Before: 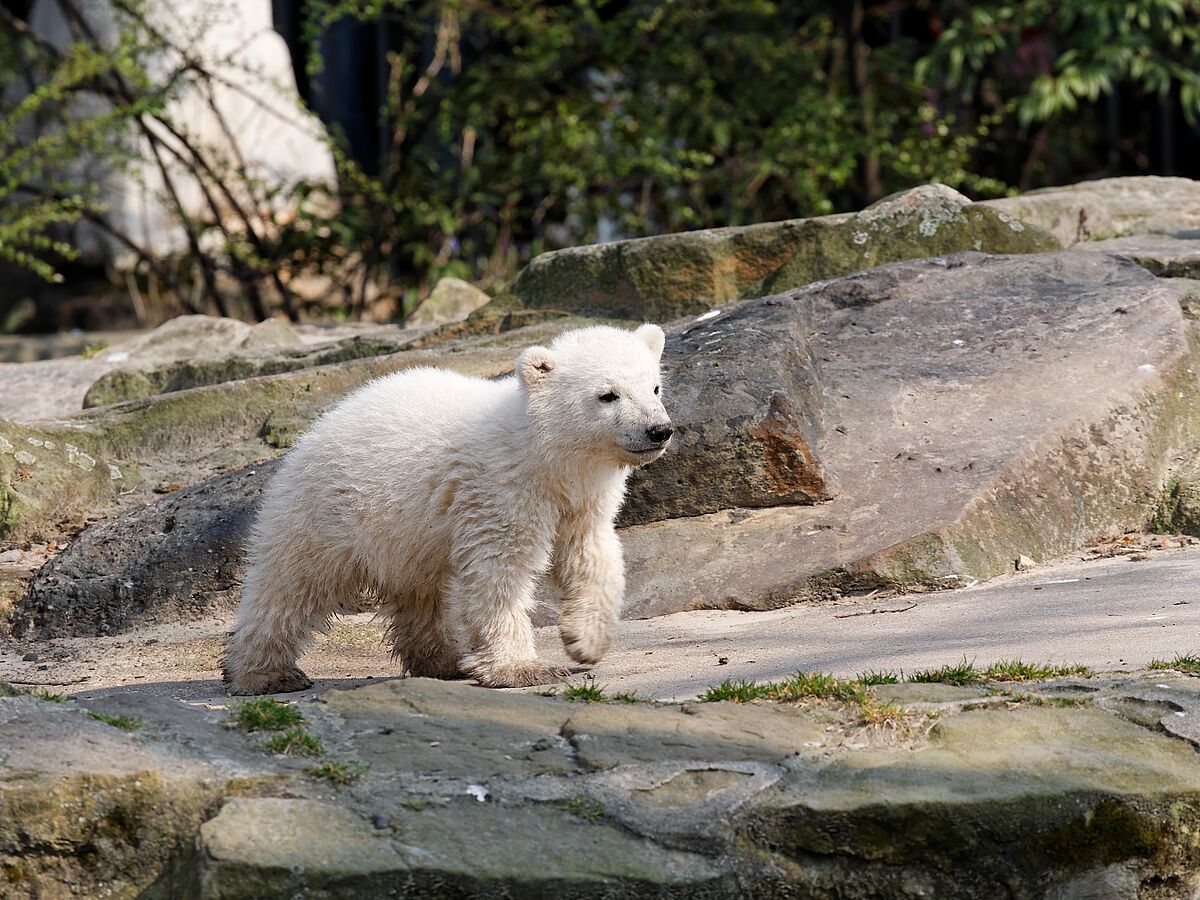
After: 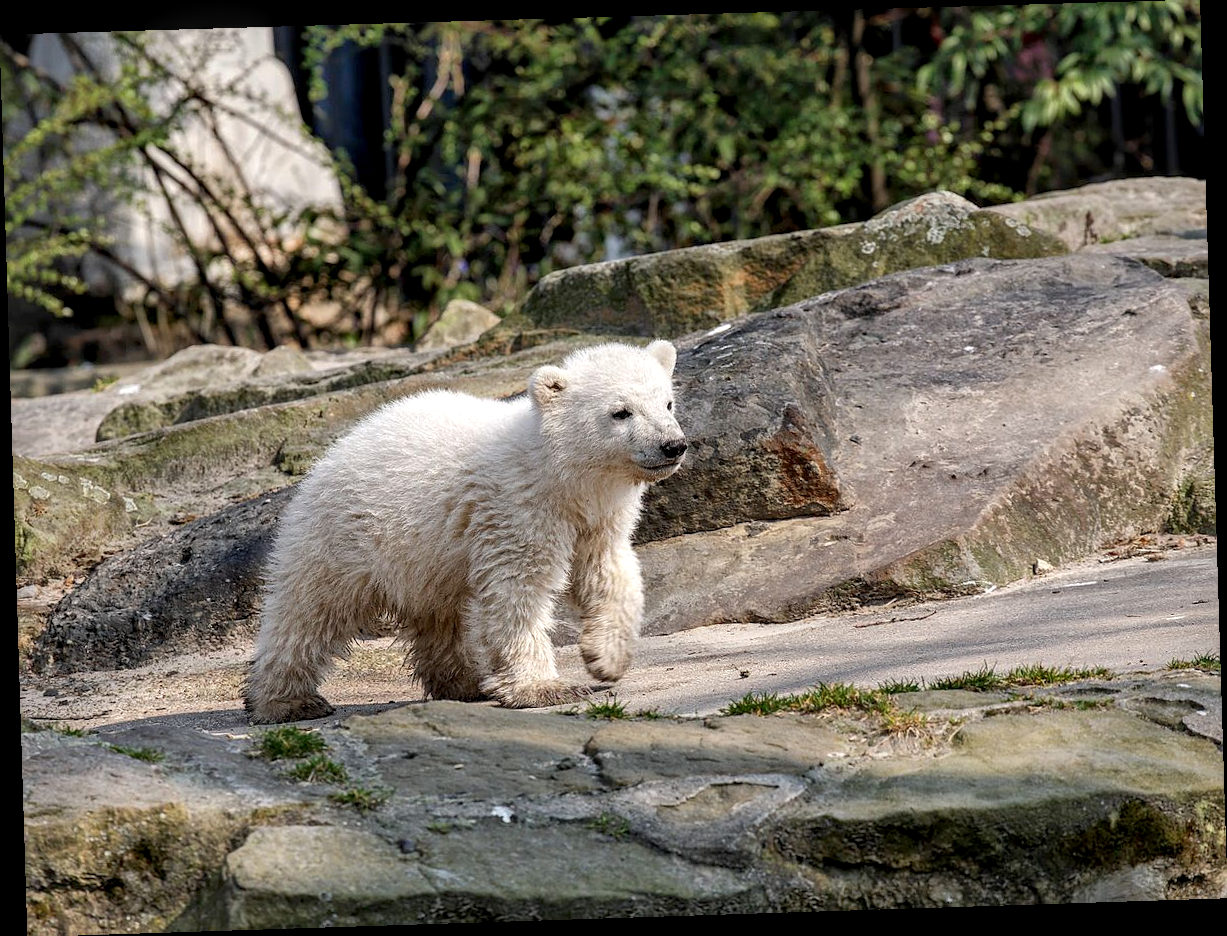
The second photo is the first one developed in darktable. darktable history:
shadows and highlights: on, module defaults
rotate and perspective: rotation -1.77°, lens shift (horizontal) 0.004, automatic cropping off
local contrast: highlights 25%, detail 150%
